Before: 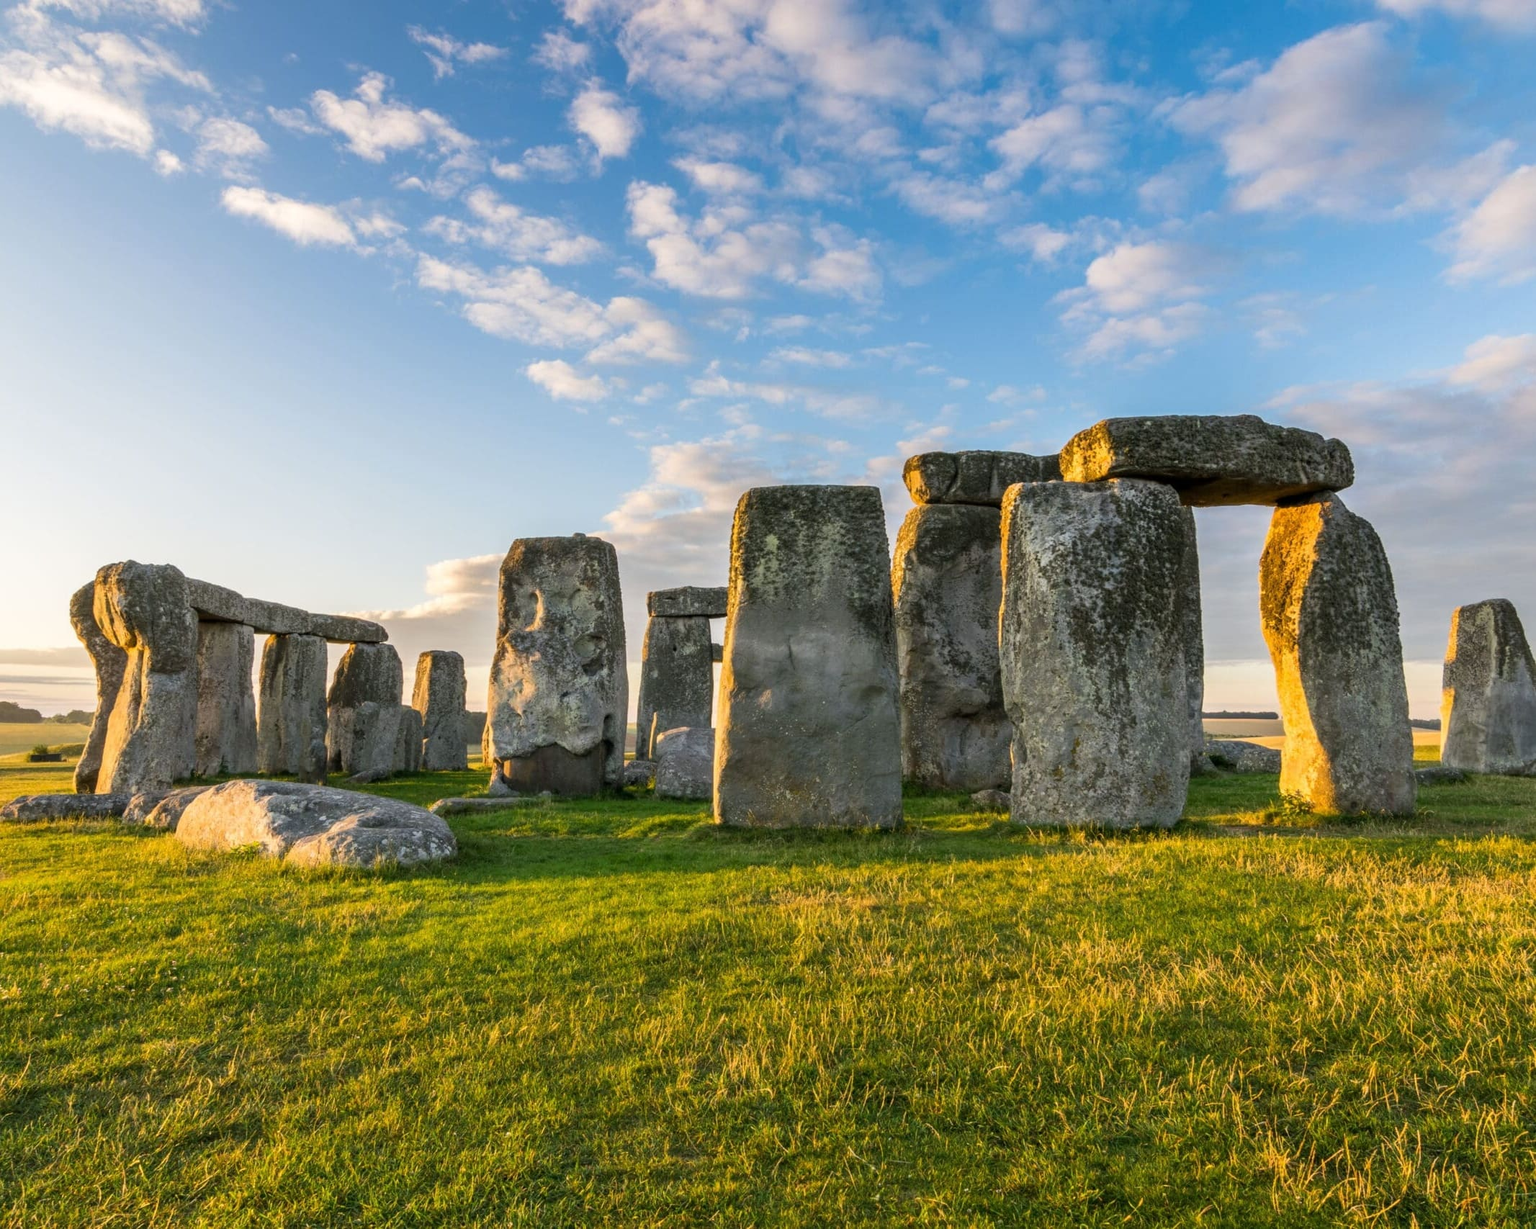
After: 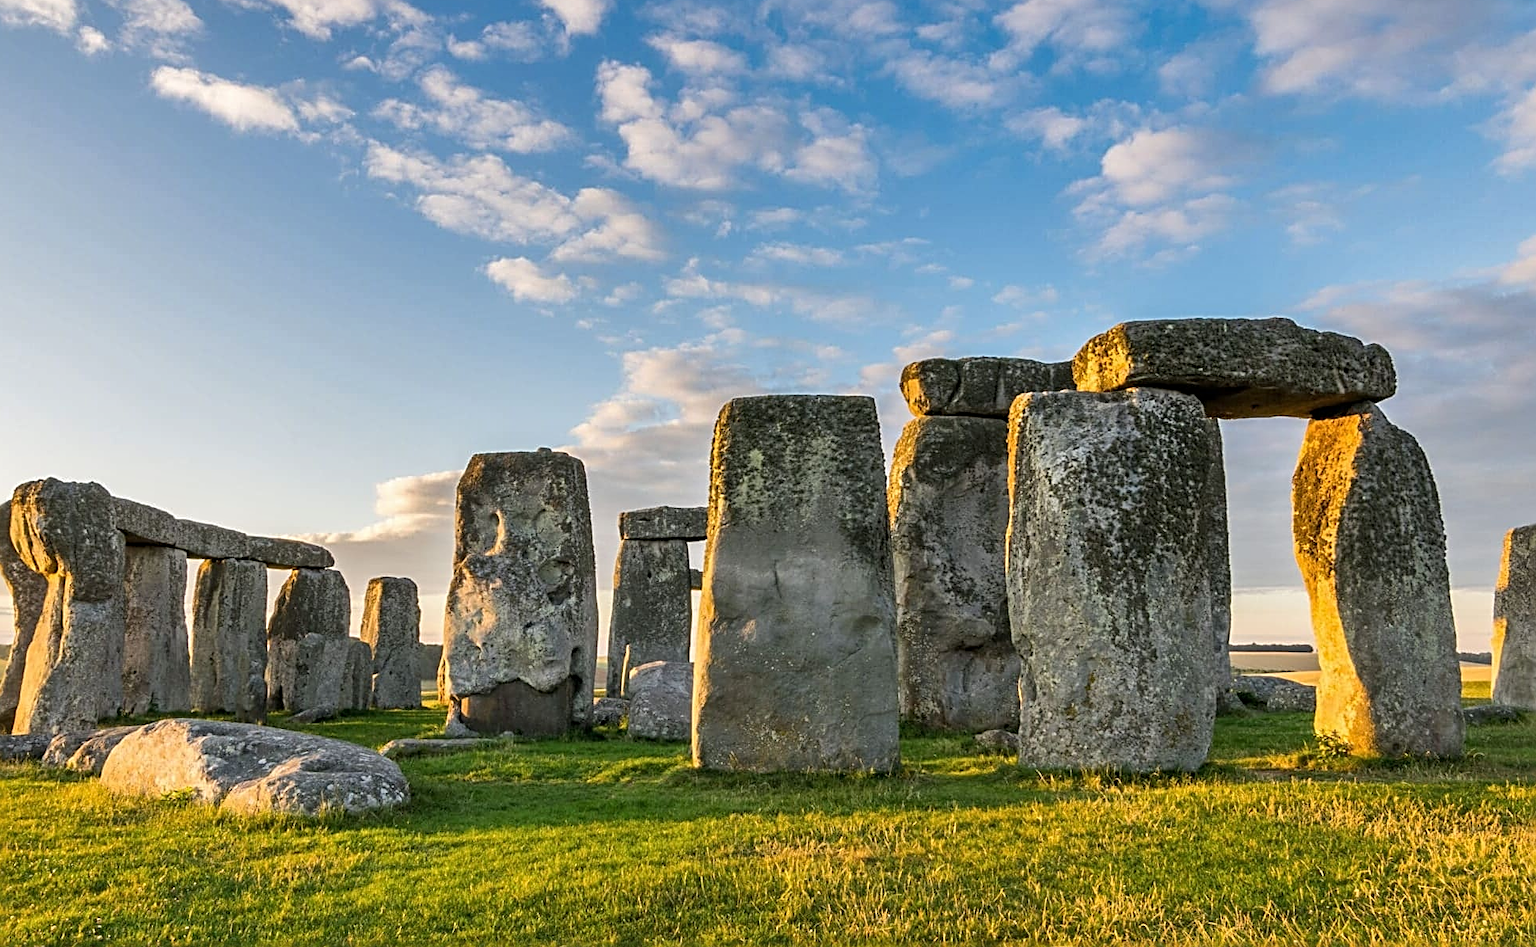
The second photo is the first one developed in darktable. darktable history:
shadows and highlights: shadows 58.84, soften with gaussian
crop: left 5.495%, top 10.261%, right 3.518%, bottom 19.336%
sharpen: radius 2.829, amount 0.71
